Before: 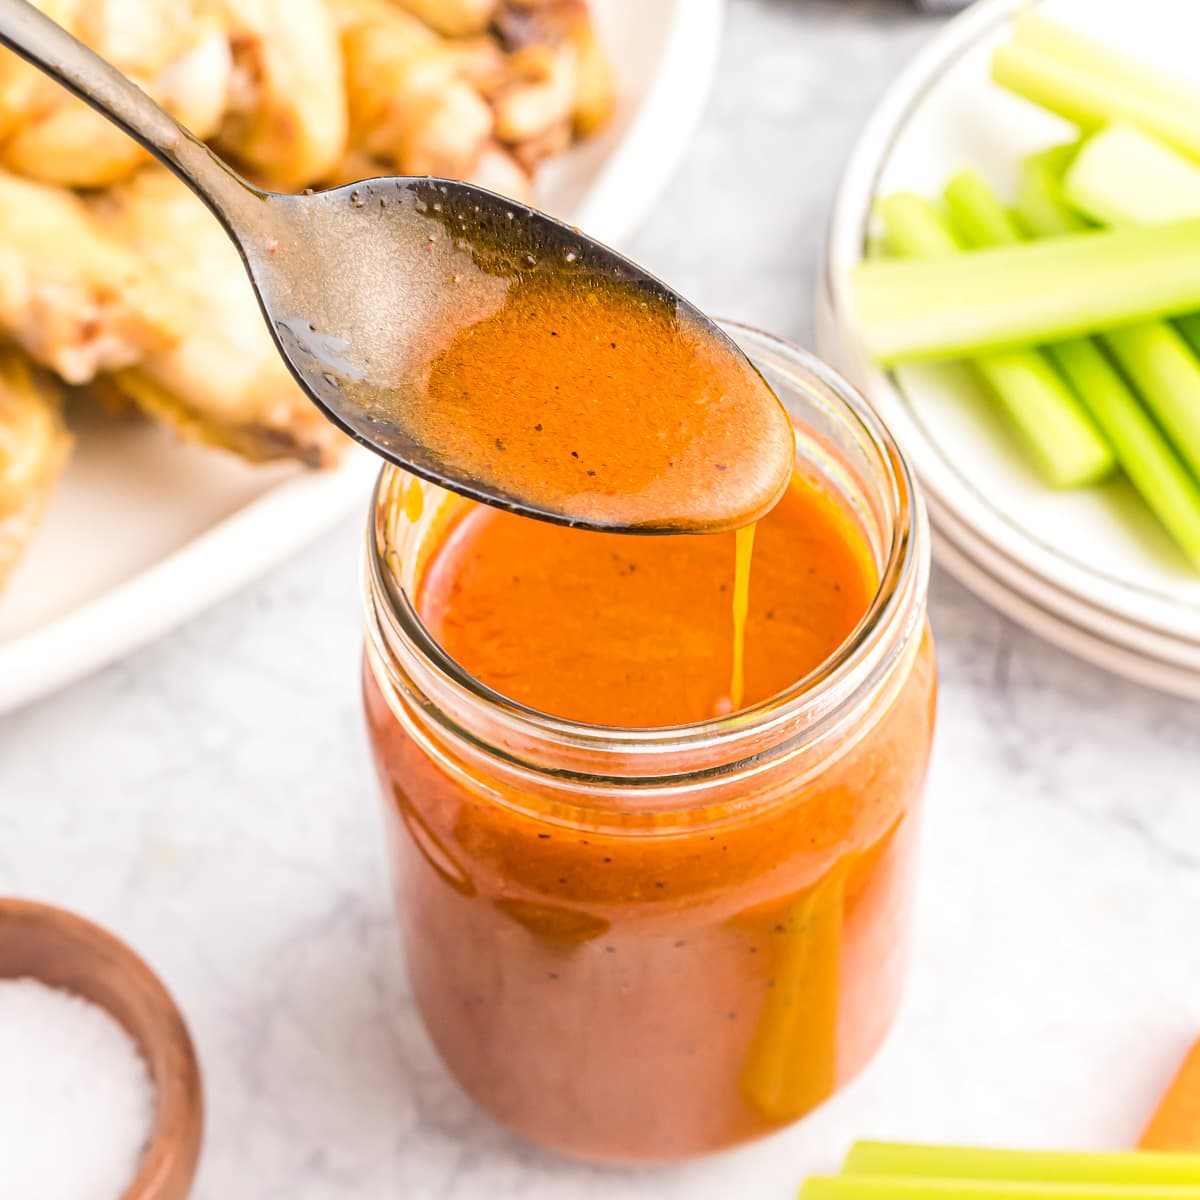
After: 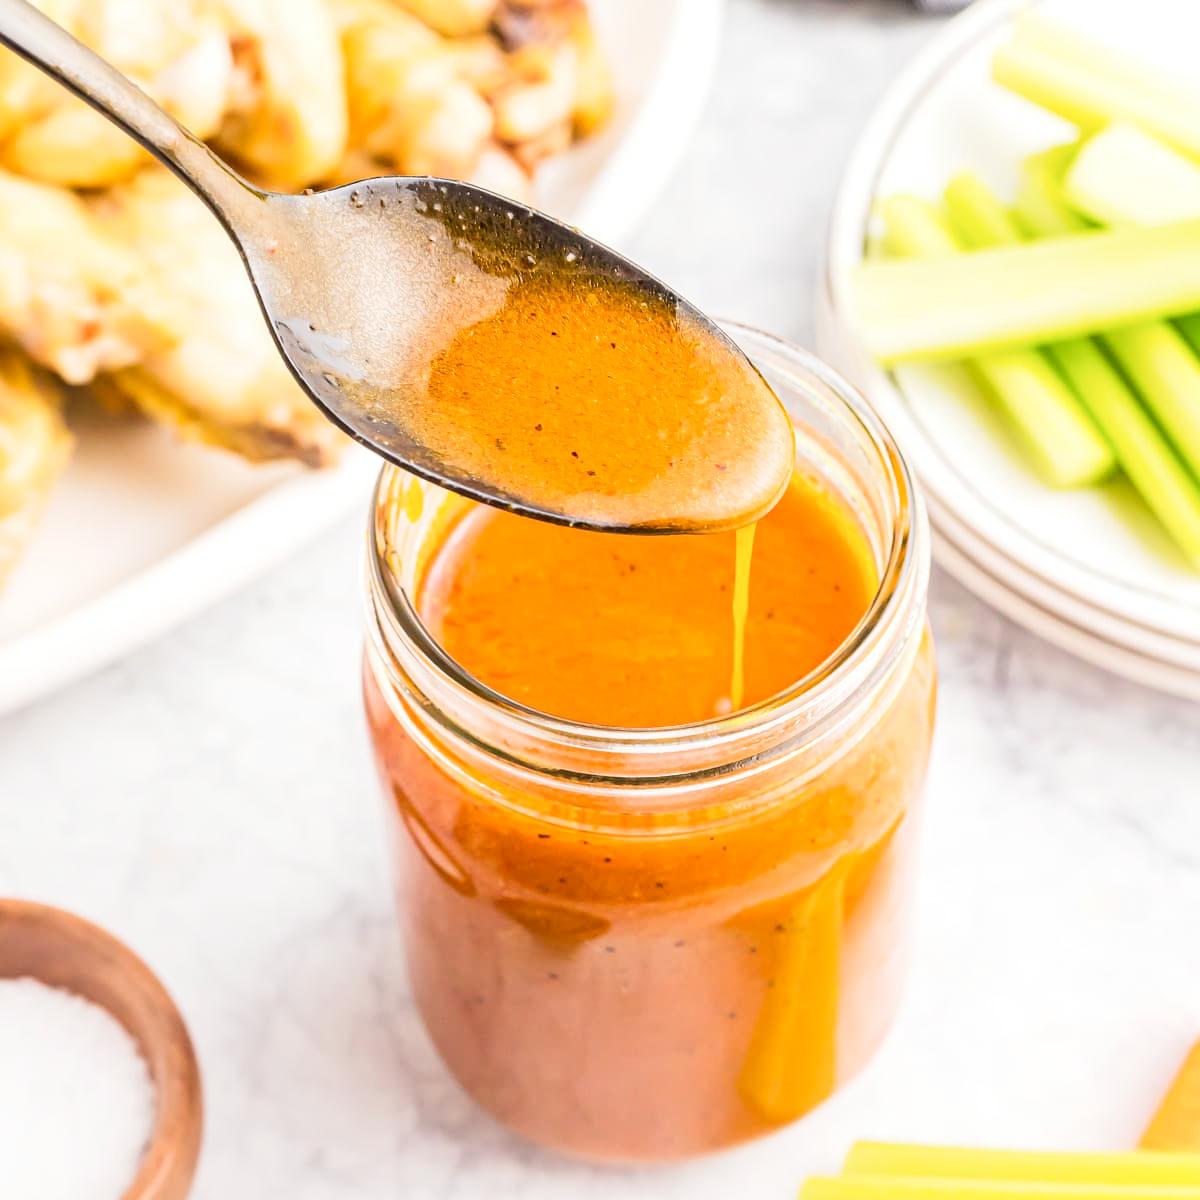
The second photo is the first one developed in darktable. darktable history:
tone curve: curves: ch0 [(0, 0) (0.739, 0.837) (1, 1)]; ch1 [(0, 0) (0.226, 0.261) (0.383, 0.397) (0.462, 0.473) (0.498, 0.502) (0.521, 0.52) (0.578, 0.57) (1, 1)]; ch2 [(0, 0) (0.438, 0.456) (0.5, 0.5) (0.547, 0.557) (0.597, 0.58) (0.629, 0.603) (1, 1)], preserve colors none
